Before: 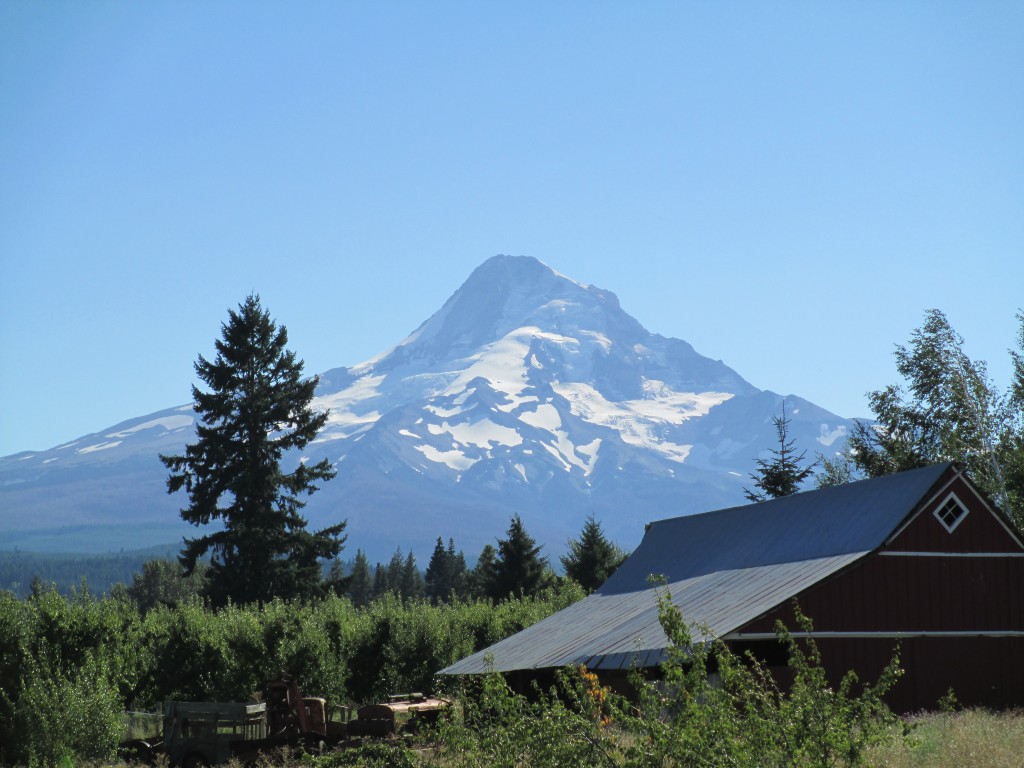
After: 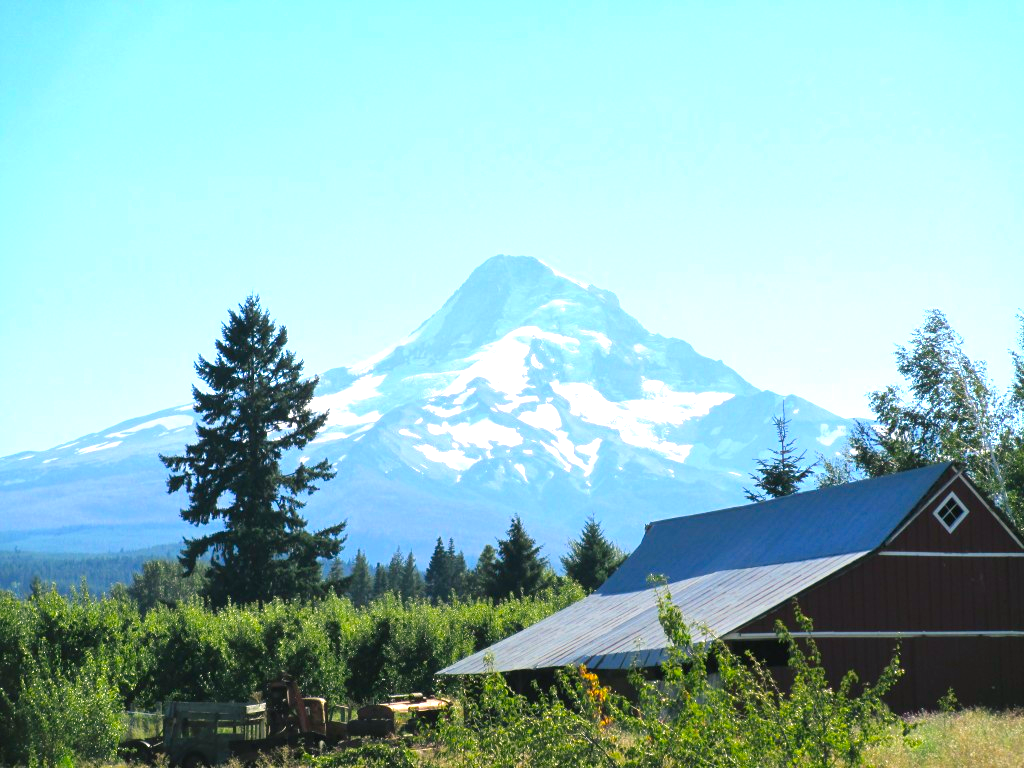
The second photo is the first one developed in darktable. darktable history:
exposure: black level correction 0, exposure 1.2 EV, compensate highlight preservation false
color balance rgb: shadows lift › luminance -7.446%, shadows lift › chroma 2.458%, shadows lift › hue 202.33°, highlights gain › chroma 1.345%, highlights gain › hue 55.94°, perceptual saturation grading › global saturation 29.442%, global vibrance 20%
